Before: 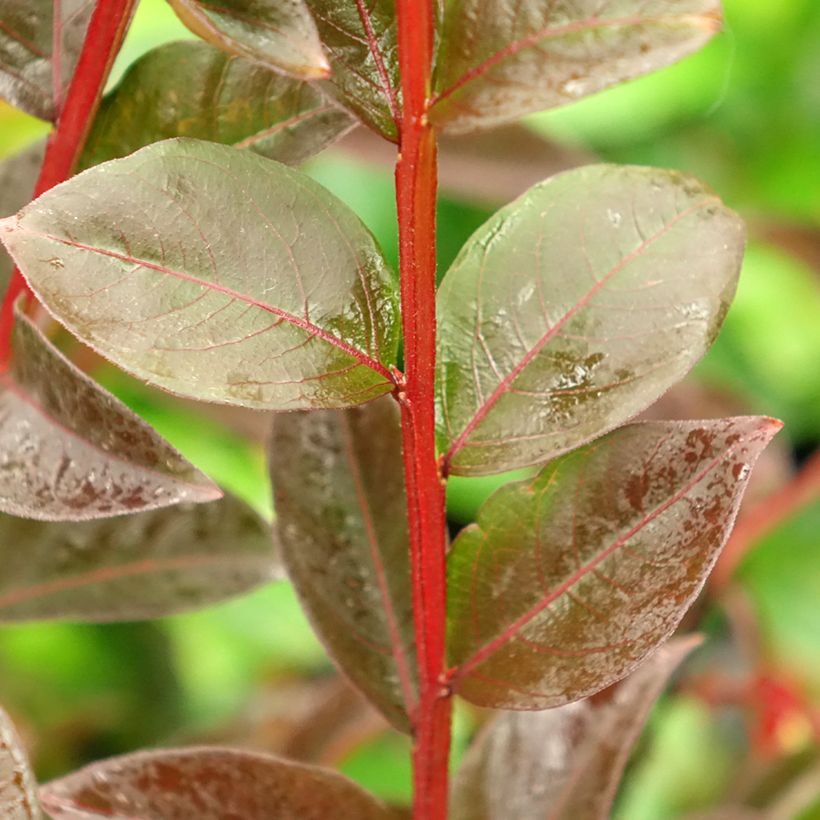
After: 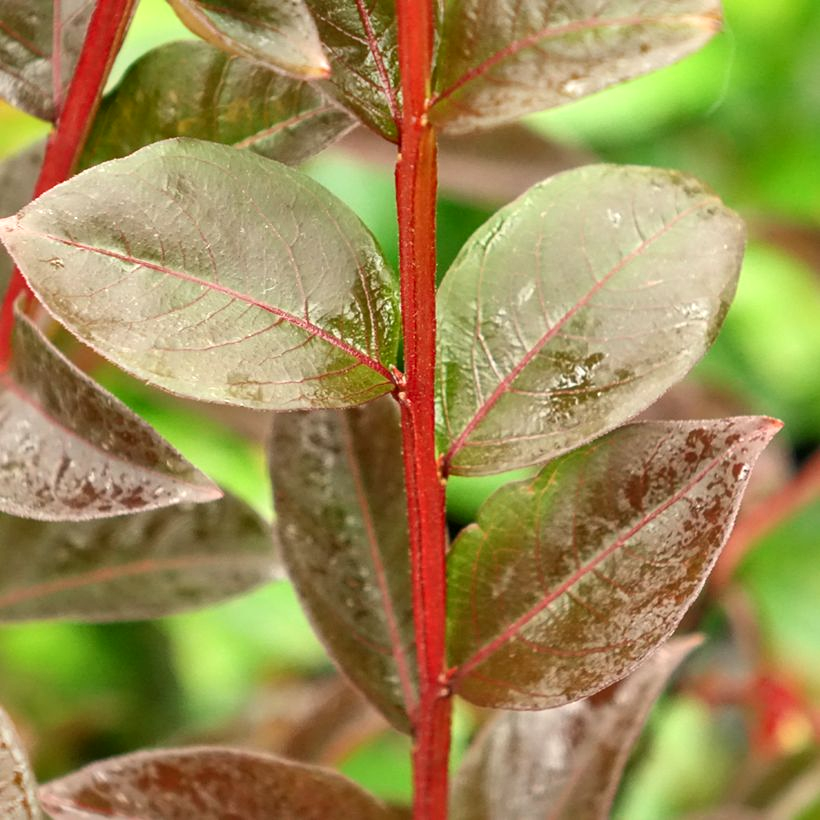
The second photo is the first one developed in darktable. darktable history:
local contrast: mode bilateral grid, contrast 21, coarseness 50, detail 140%, midtone range 0.2
